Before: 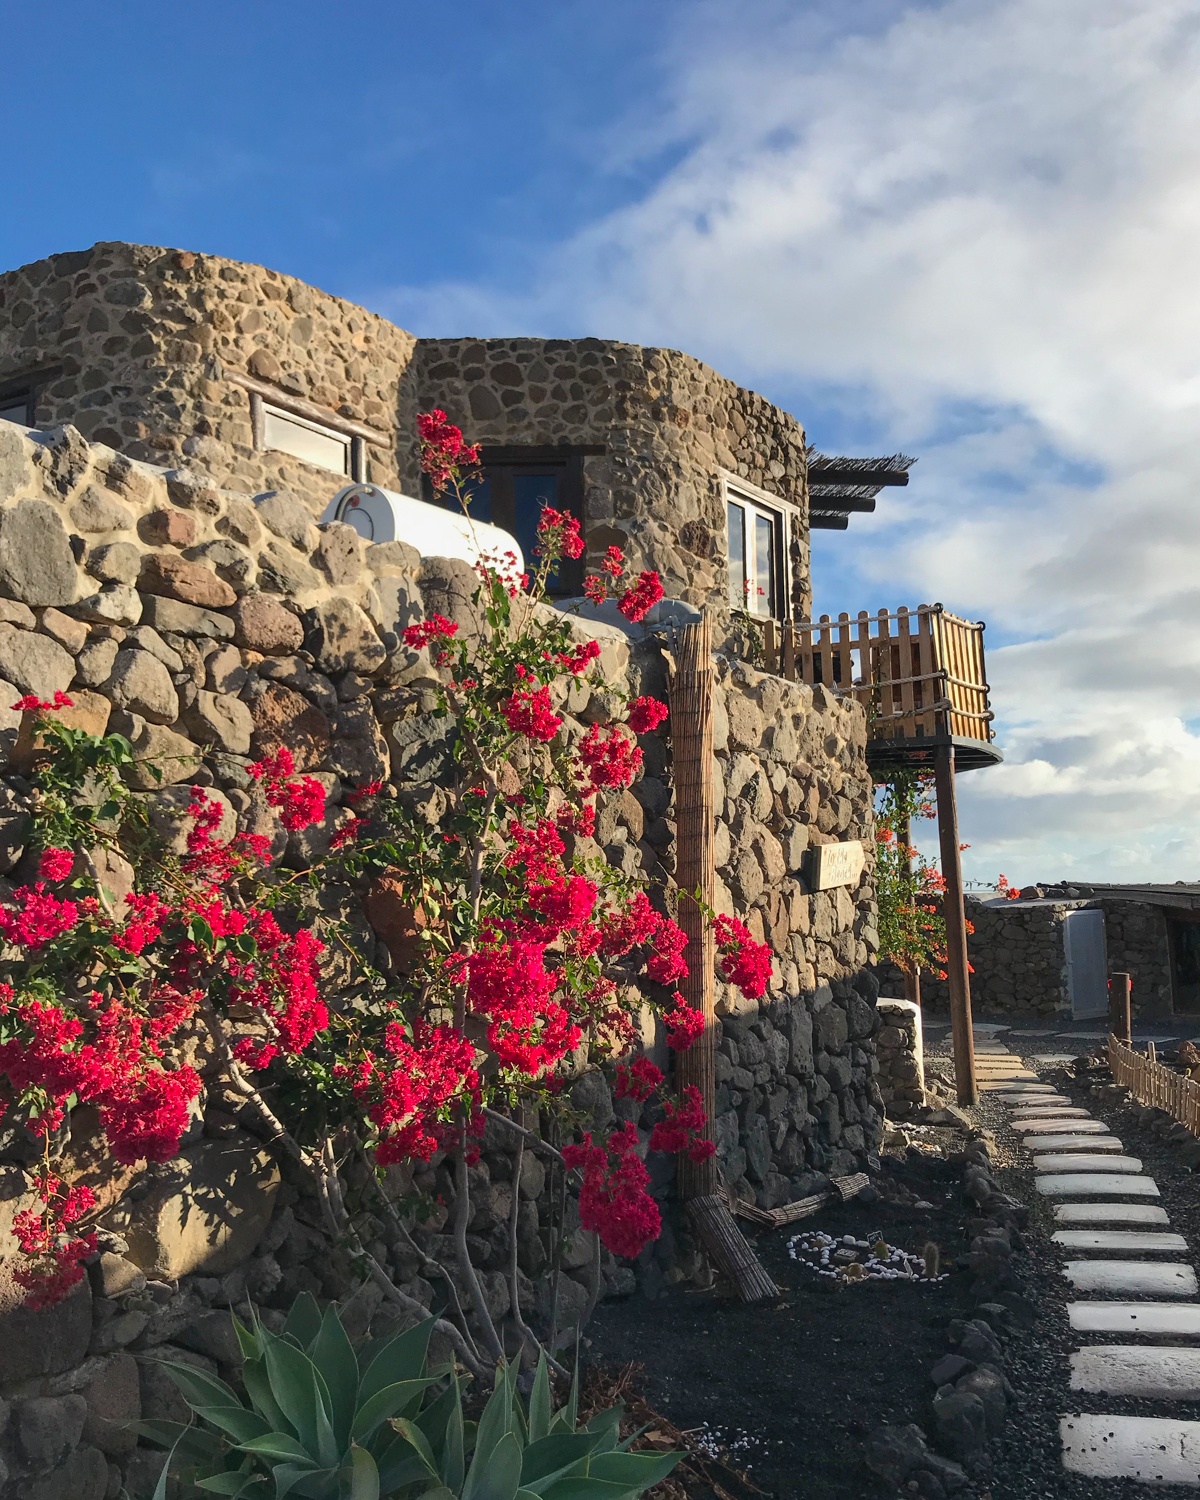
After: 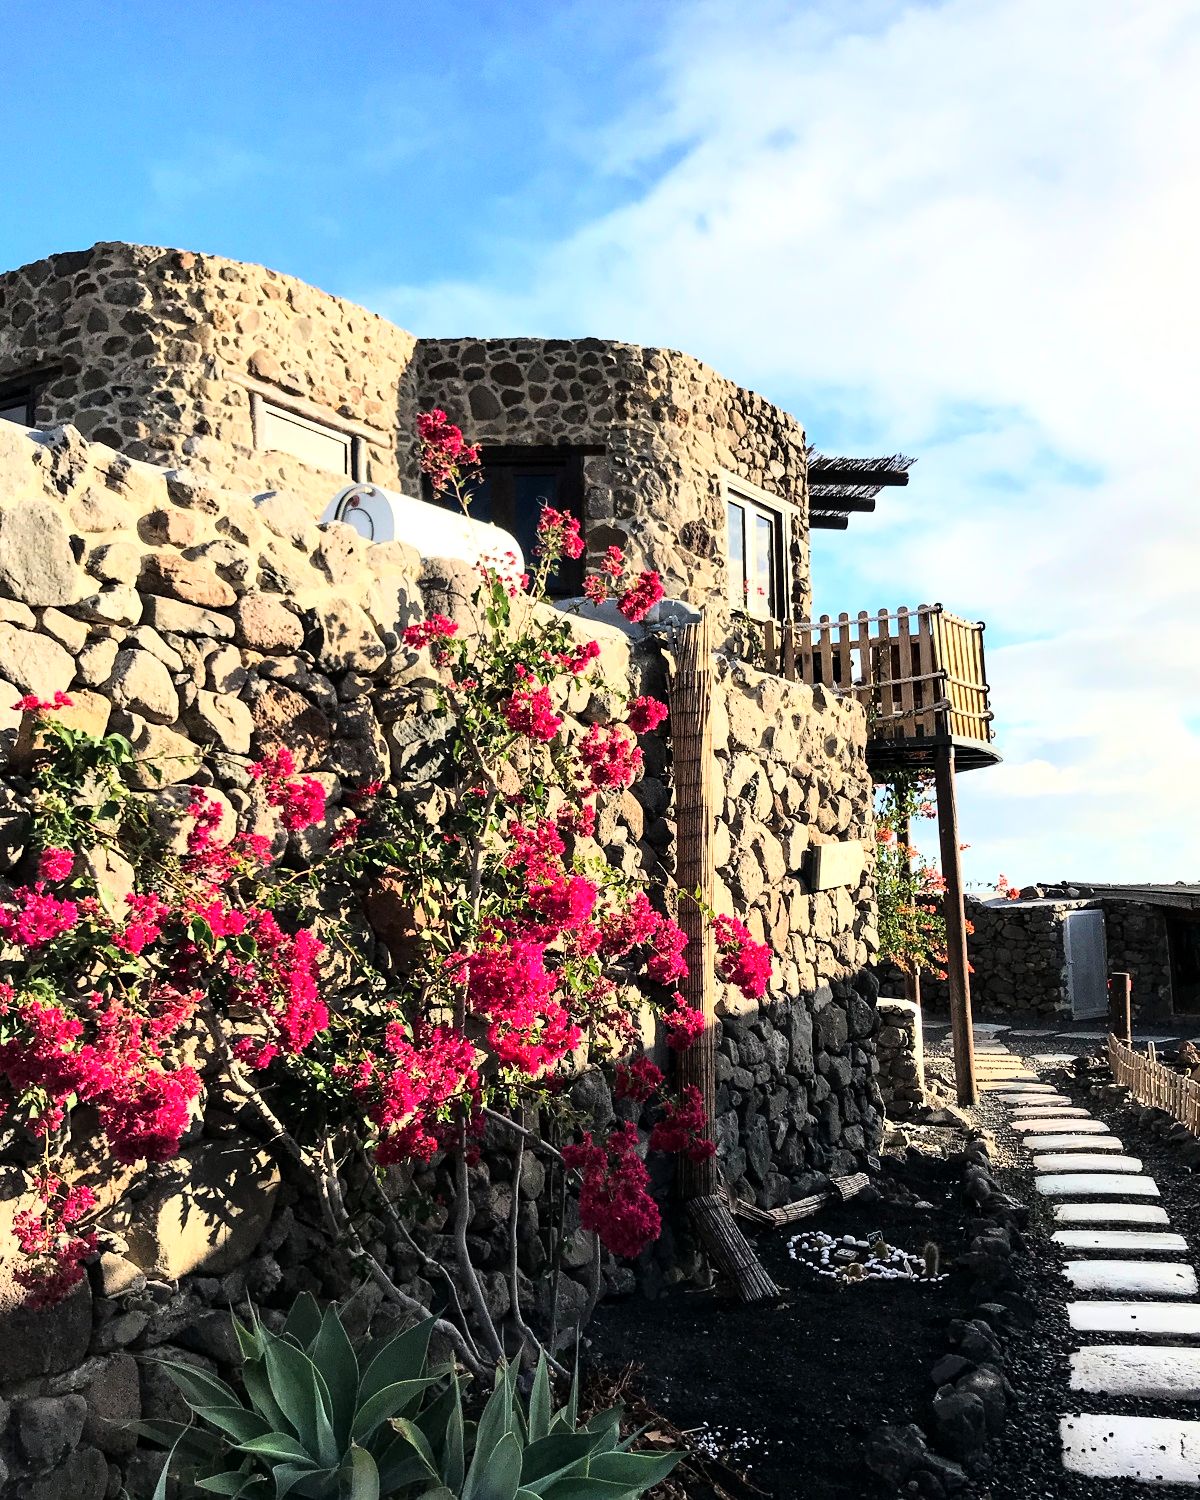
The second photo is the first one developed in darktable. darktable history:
local contrast: highlights 100%, shadows 100%, detail 120%, midtone range 0.2
rgb curve: curves: ch0 [(0, 0) (0.21, 0.15) (0.24, 0.21) (0.5, 0.75) (0.75, 0.96) (0.89, 0.99) (1, 1)]; ch1 [(0, 0.02) (0.21, 0.13) (0.25, 0.2) (0.5, 0.67) (0.75, 0.9) (0.89, 0.97) (1, 1)]; ch2 [(0, 0.02) (0.21, 0.13) (0.25, 0.2) (0.5, 0.67) (0.75, 0.9) (0.89, 0.97) (1, 1)], compensate middle gray true
